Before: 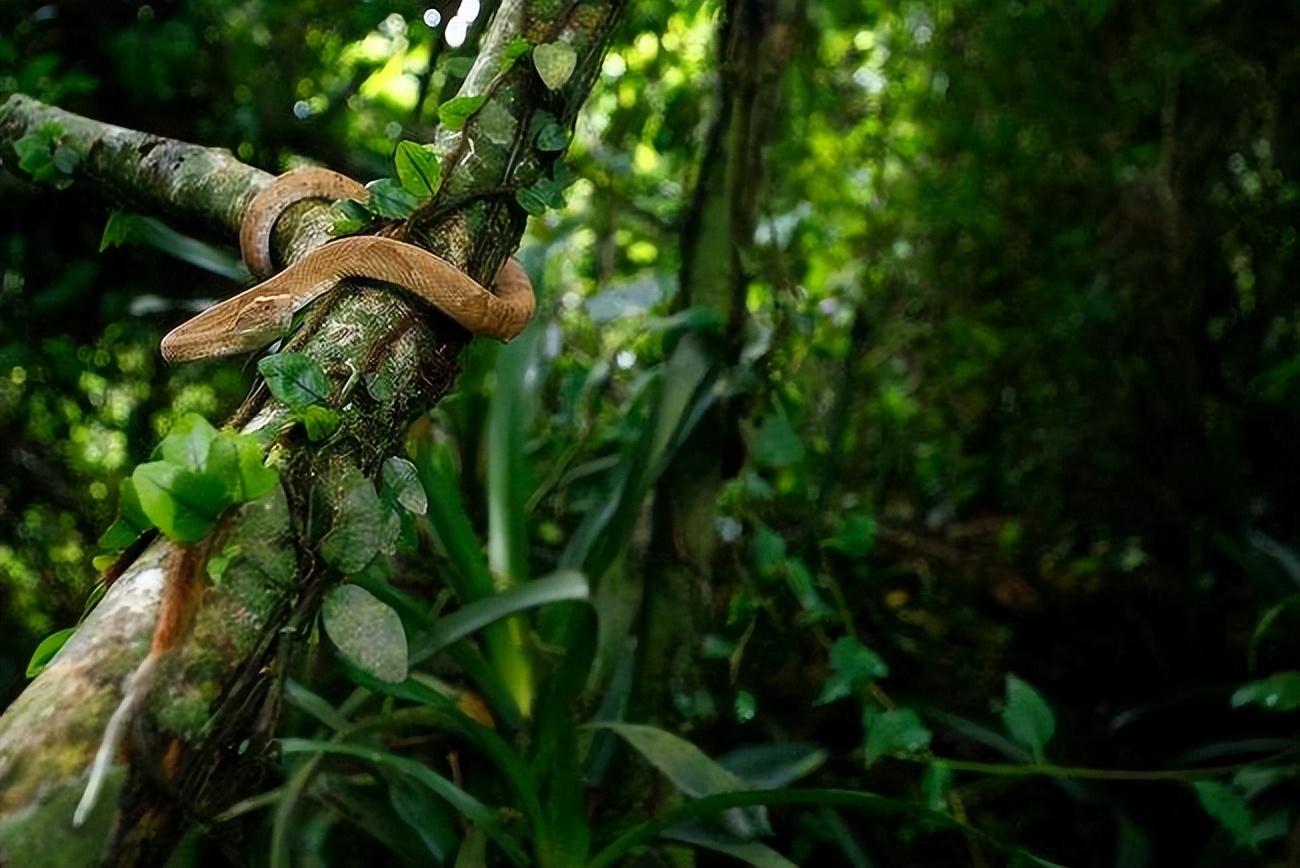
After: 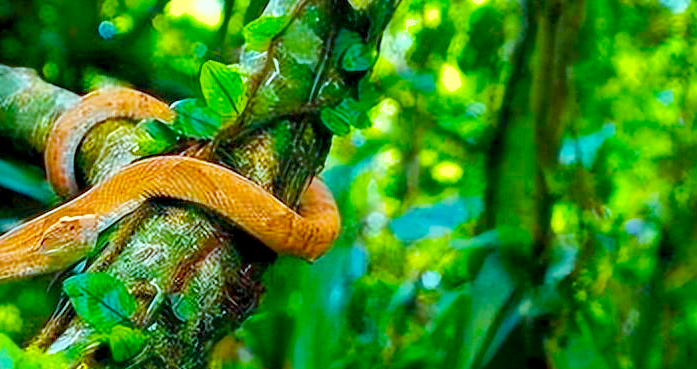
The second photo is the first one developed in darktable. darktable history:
crop: left 15.075%, top 9.246%, right 31.239%, bottom 48.199%
base curve: curves: ch0 [(0, 0) (0.204, 0.334) (0.55, 0.733) (1, 1)], preserve colors none
color balance rgb: perceptual saturation grading › global saturation 19.628%, perceptual brilliance grading › global brilliance 2.829%, perceptual brilliance grading › highlights -2.801%, perceptual brilliance grading › shadows 3.45%, global vibrance 14.75%
shadows and highlights: on, module defaults
color calibration: output R [1.422, -0.35, -0.252, 0], output G [-0.238, 1.259, -0.084, 0], output B [-0.081, -0.196, 1.58, 0], output brightness [0.49, 0.671, -0.57, 0], illuminant same as pipeline (D50), adaptation XYZ, x 0.346, y 0.358, temperature 5010.37 K
exposure: black level correction 0, exposure -0.746 EV, compensate exposure bias true, compensate highlight preservation false
contrast equalizer: octaves 7, y [[0.6 ×6], [0.55 ×6], [0 ×6], [0 ×6], [0 ×6]], mix 0.138
